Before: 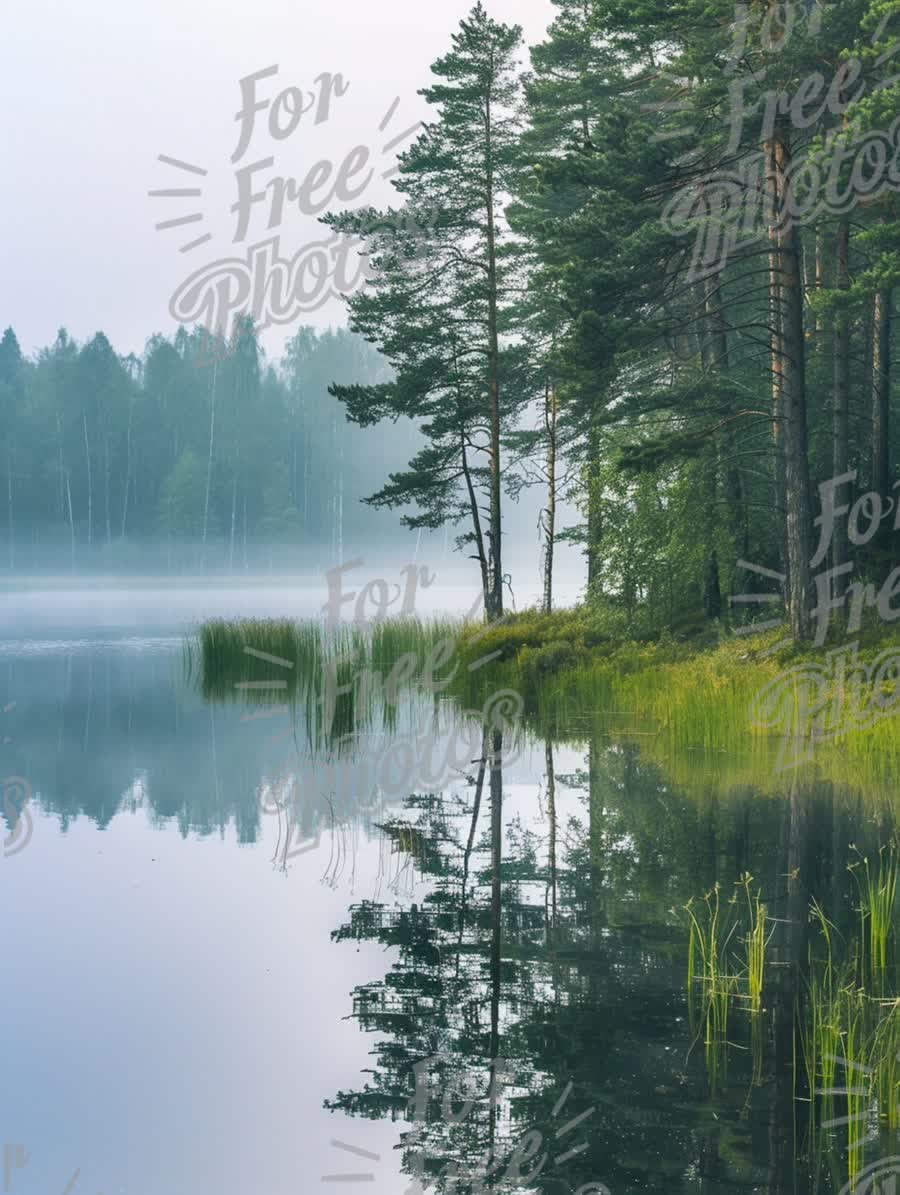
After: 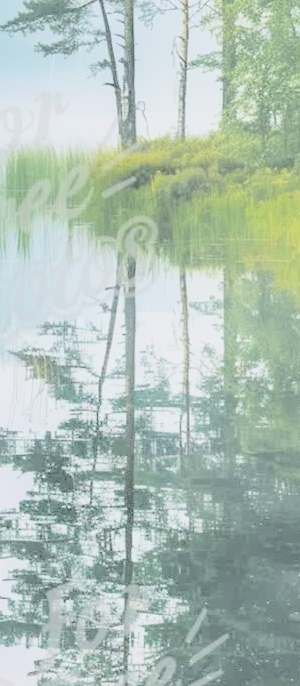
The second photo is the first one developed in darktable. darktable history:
crop: left 40.741%, top 39.632%, right 25.83%, bottom 2.88%
filmic rgb: black relative exposure -7.65 EV, white relative exposure 4.56 EV, hardness 3.61
contrast brightness saturation: brightness 0.998
